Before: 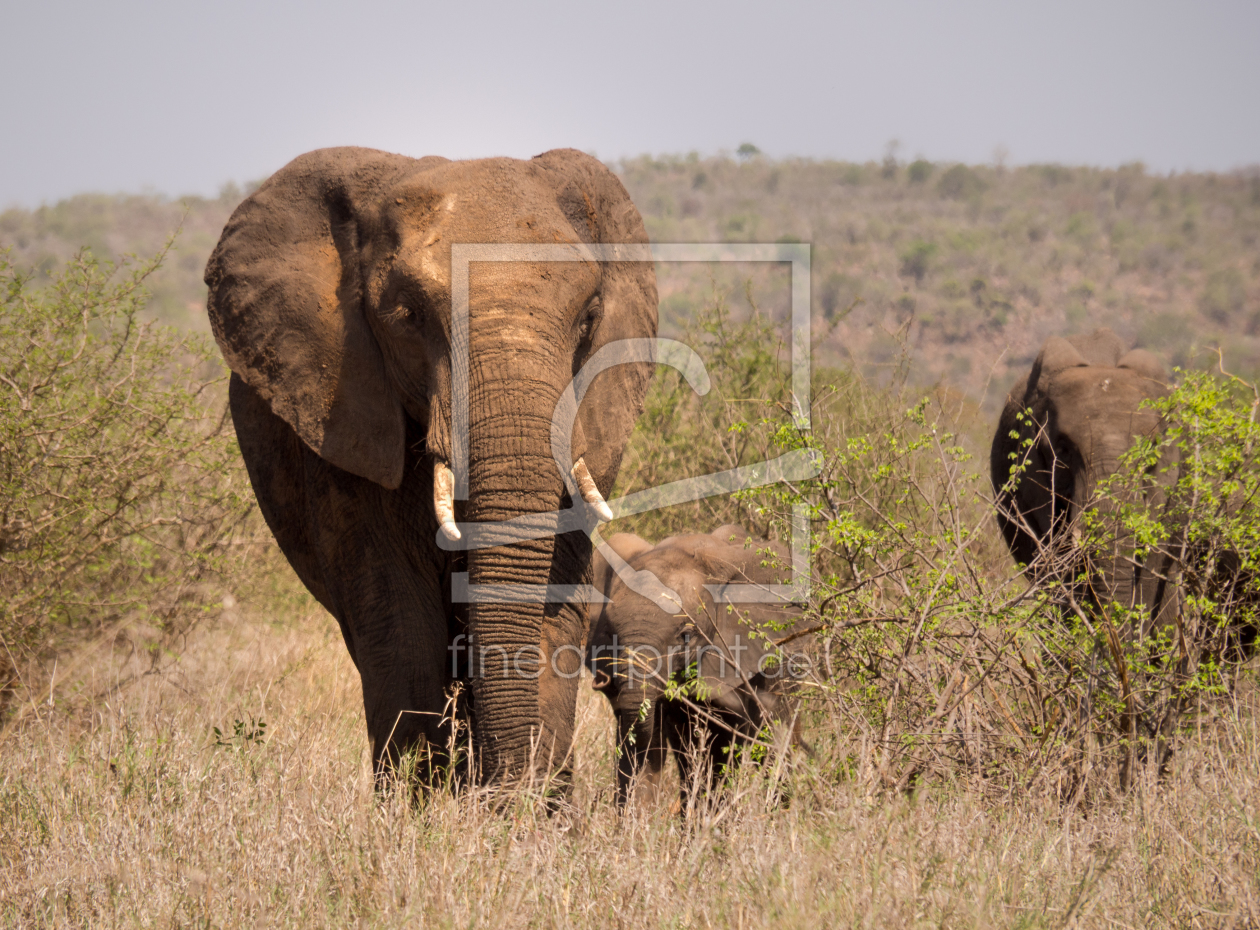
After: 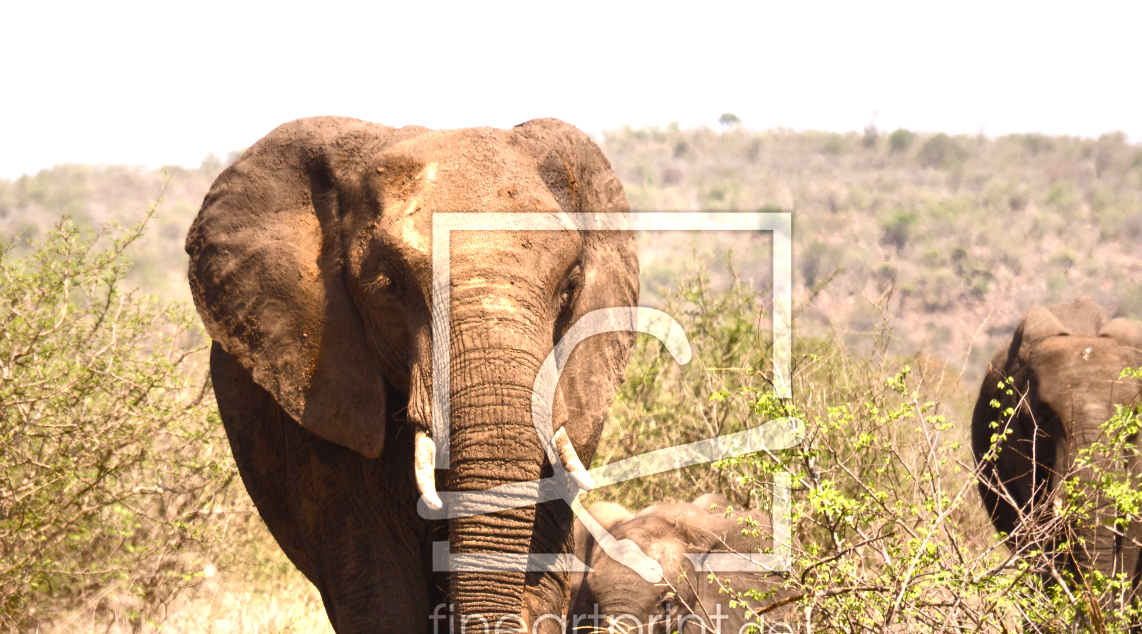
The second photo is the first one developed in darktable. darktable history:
color balance rgb: perceptual saturation grading › global saturation 25.439%, perceptual saturation grading › highlights -50.36%, perceptual saturation grading › shadows 31.007%, perceptual brilliance grading › global brilliance 15.175%, perceptual brilliance grading › shadows -35.351%, global vibrance 20%
crop: left 1.57%, top 3.377%, right 7.753%, bottom 28.427%
exposure: black level correction -0.005, exposure 0.621 EV, compensate highlight preservation false
